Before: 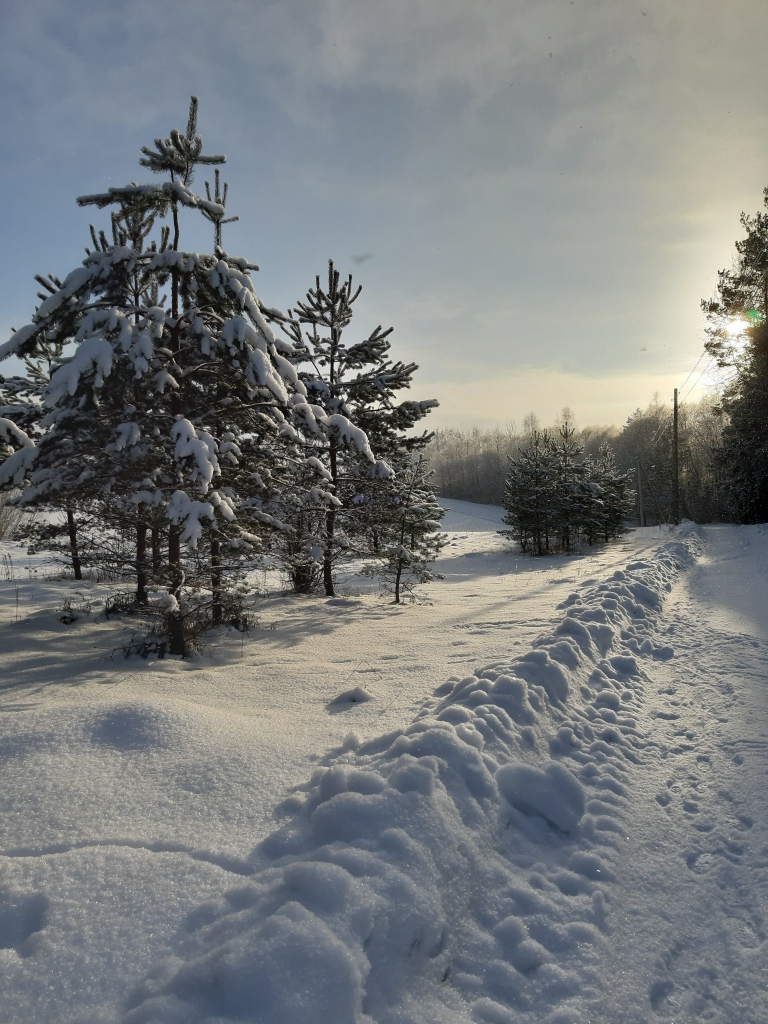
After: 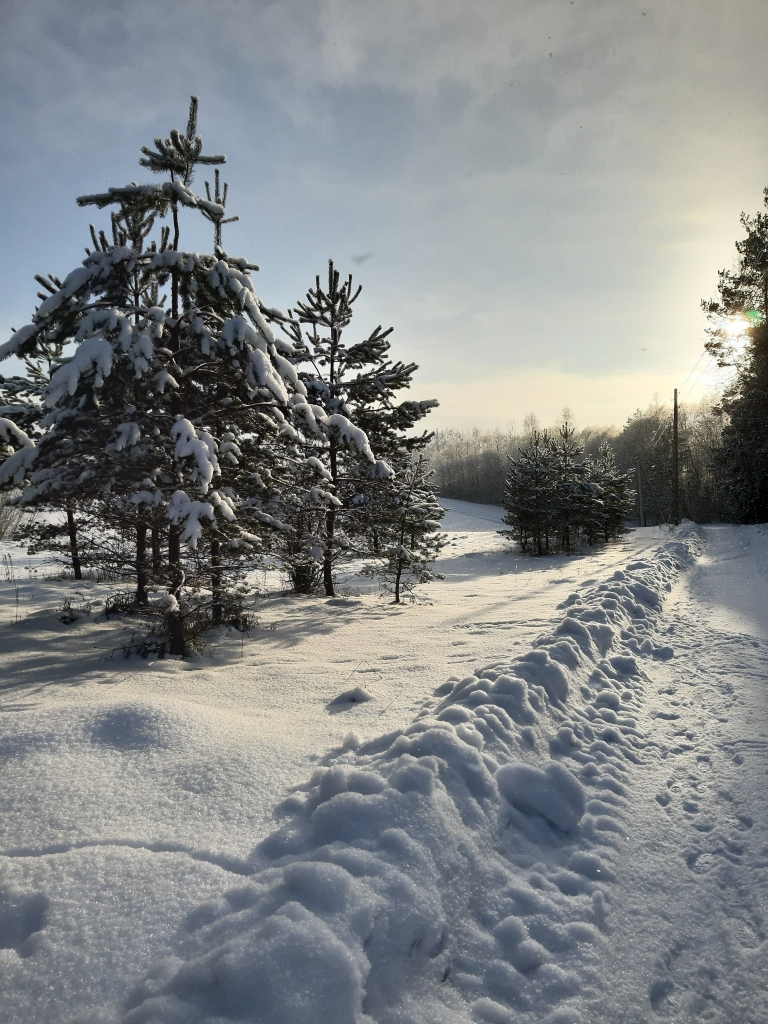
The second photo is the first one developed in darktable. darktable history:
vignetting: fall-off radius 93.87%
contrast brightness saturation: contrast 0.24, brightness 0.09
shadows and highlights: shadows 29.61, highlights -30.47, low approximation 0.01, soften with gaussian
